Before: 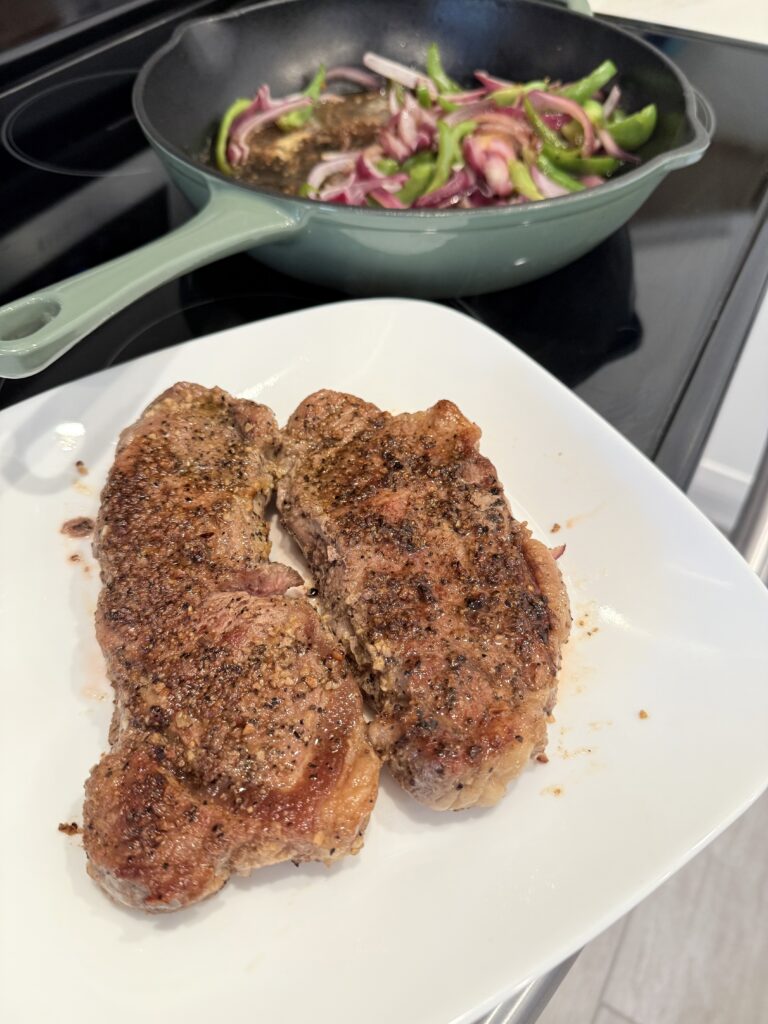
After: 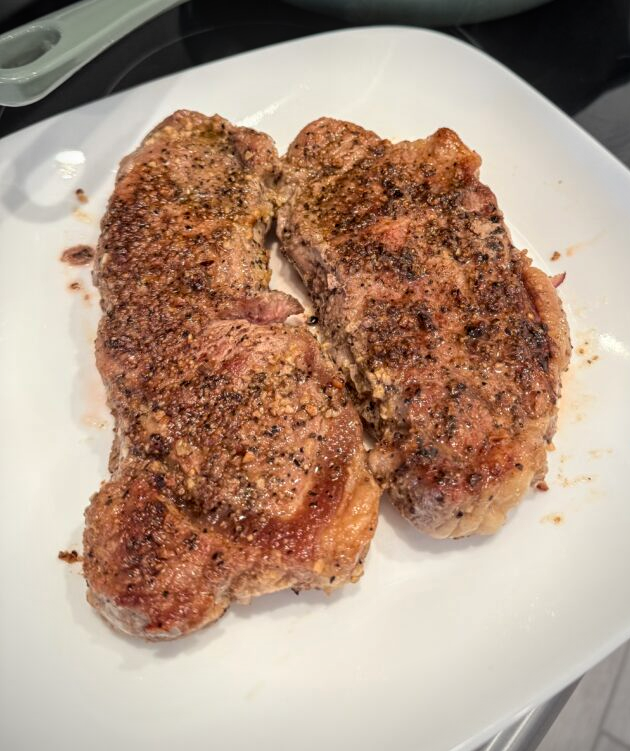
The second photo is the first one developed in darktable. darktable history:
crop: top 26.636%, right 17.949%
local contrast: on, module defaults
vignetting: on, module defaults
